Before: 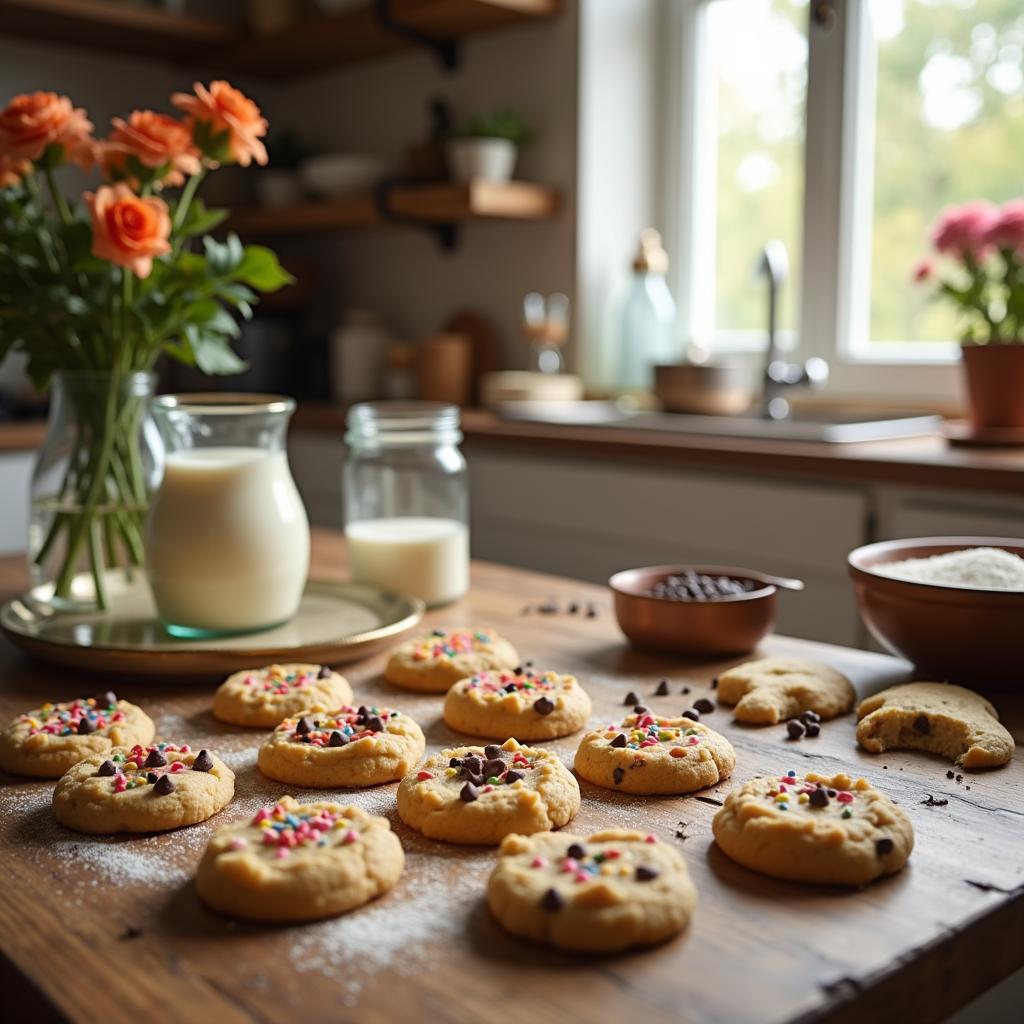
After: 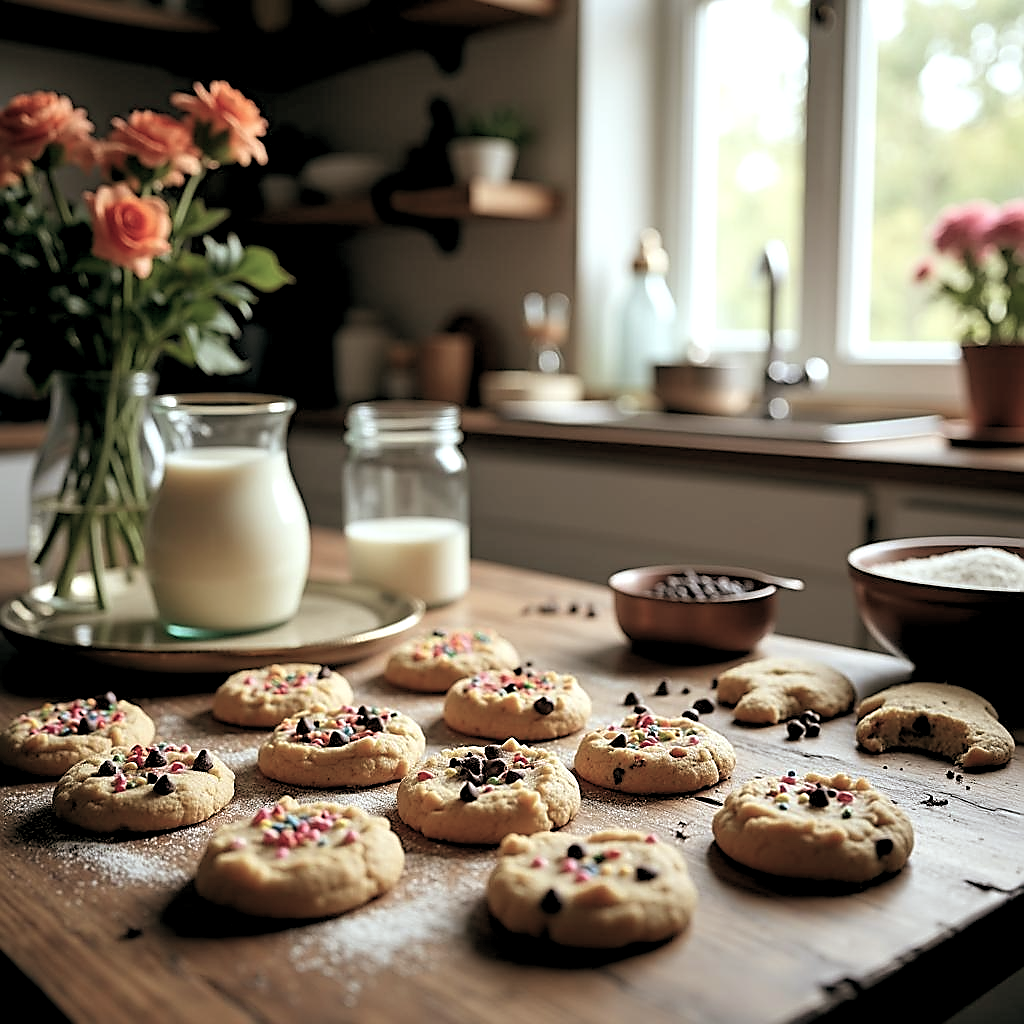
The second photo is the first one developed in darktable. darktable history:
color balance: lift [1, 0.994, 1.002, 1.006], gamma [0.957, 1.081, 1.016, 0.919], gain [0.97, 0.972, 1.01, 1.028], input saturation 91.06%, output saturation 79.8%
sharpen: radius 1.4, amount 1.25, threshold 0.7
rgb levels: levels [[0.01, 0.419, 0.839], [0, 0.5, 1], [0, 0.5, 1]]
